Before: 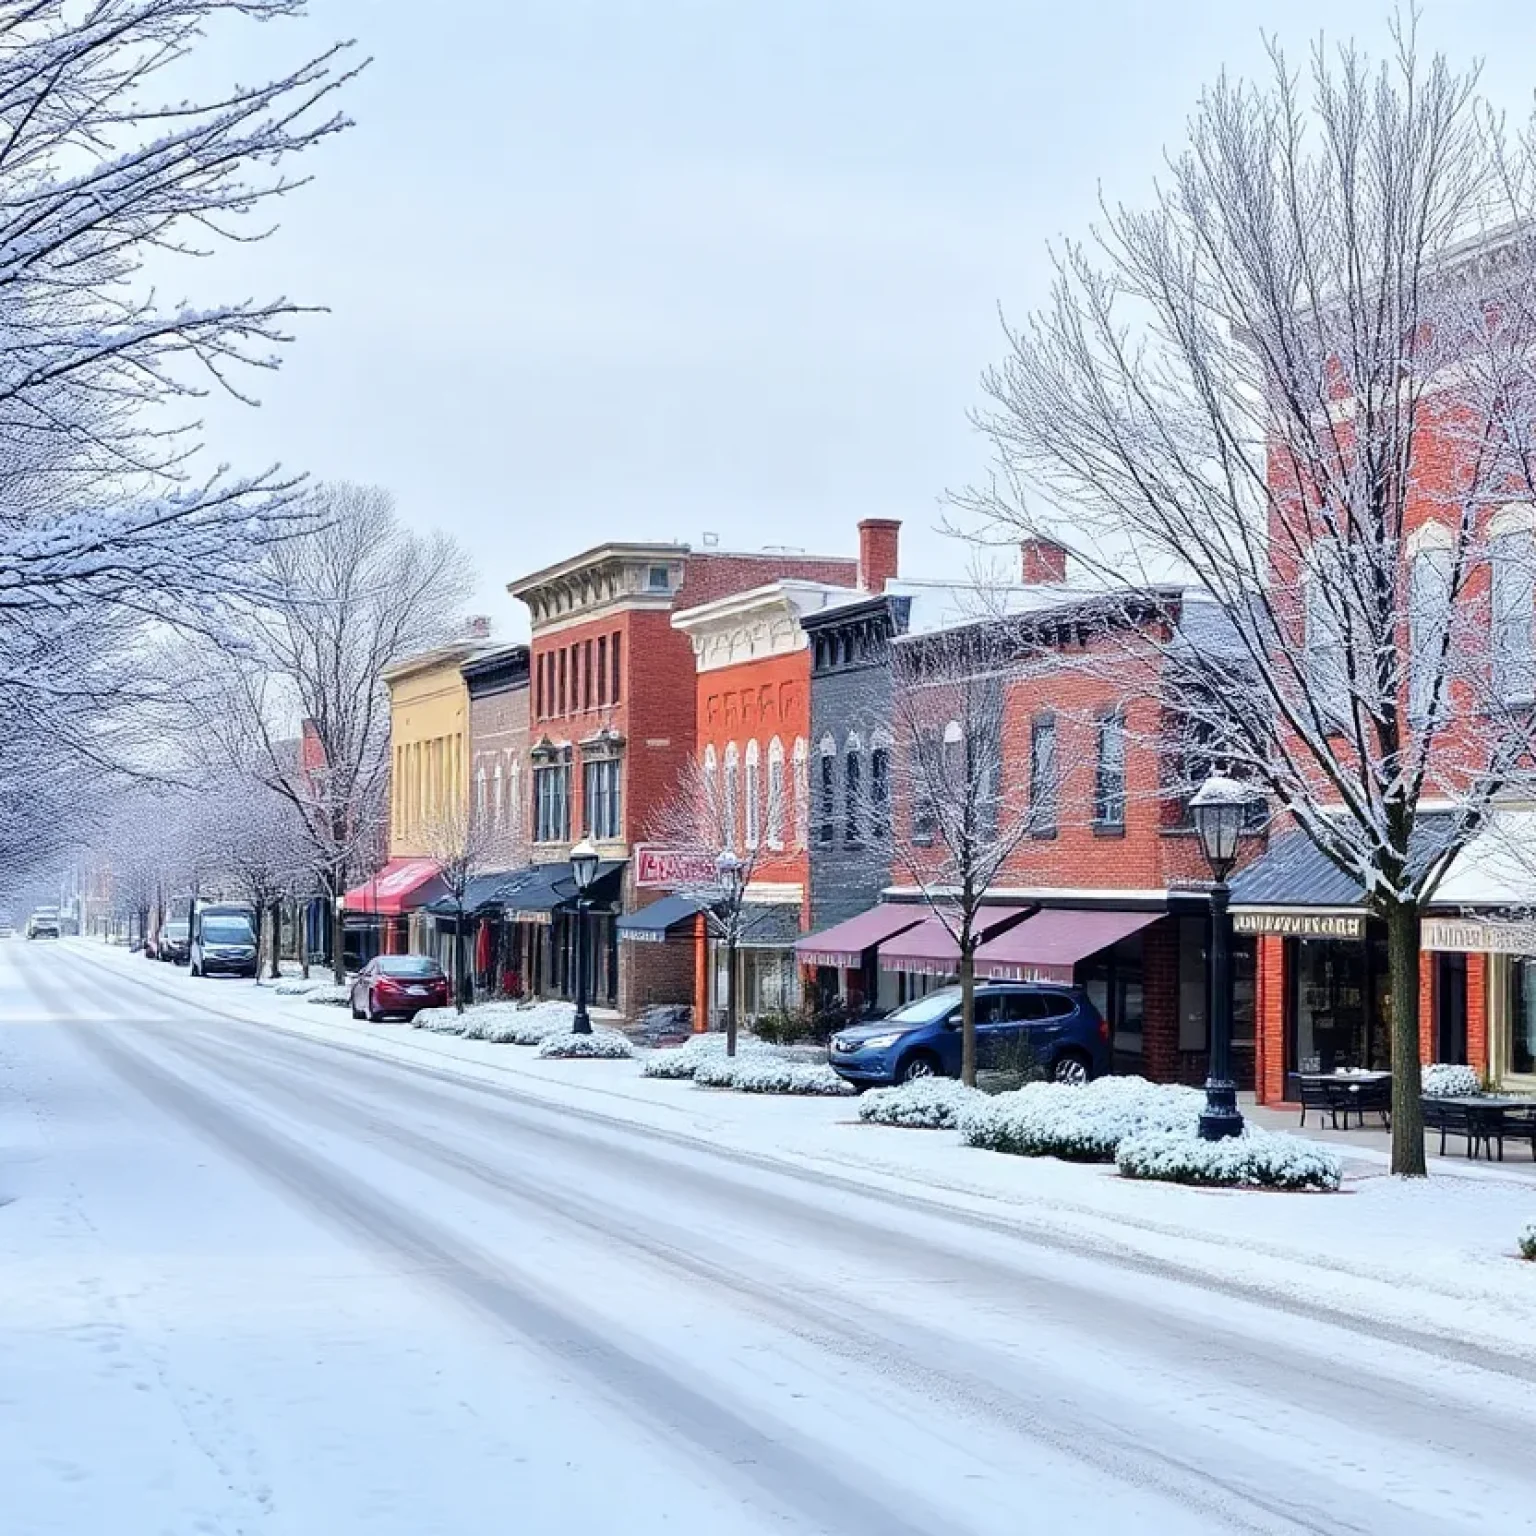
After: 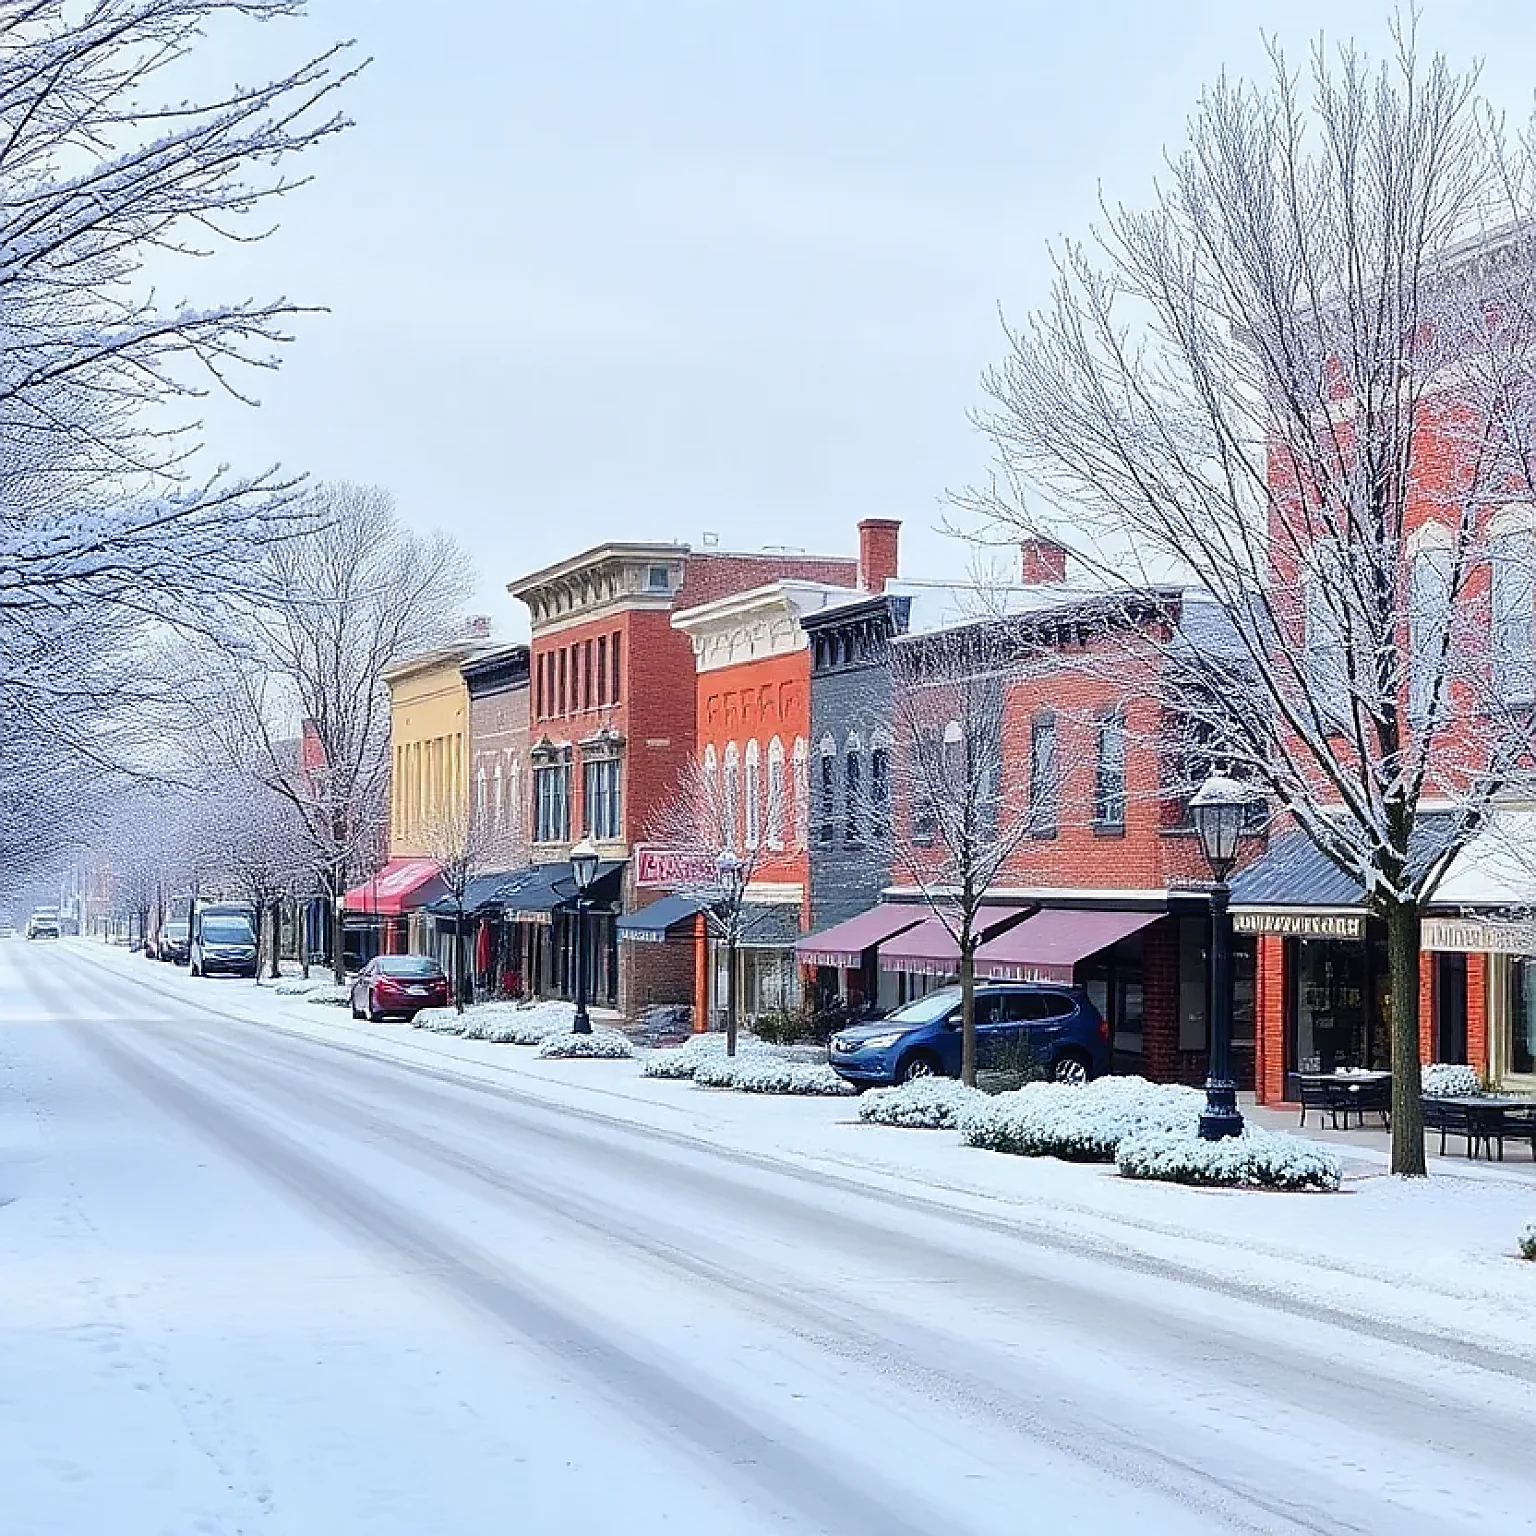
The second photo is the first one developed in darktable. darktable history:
contrast equalizer: y [[0.5, 0.488, 0.462, 0.461, 0.491, 0.5], [0.5 ×6], [0.5 ×6], [0 ×6], [0 ×6]]
sharpen: radius 1.4, amount 1.25, threshold 0.7
